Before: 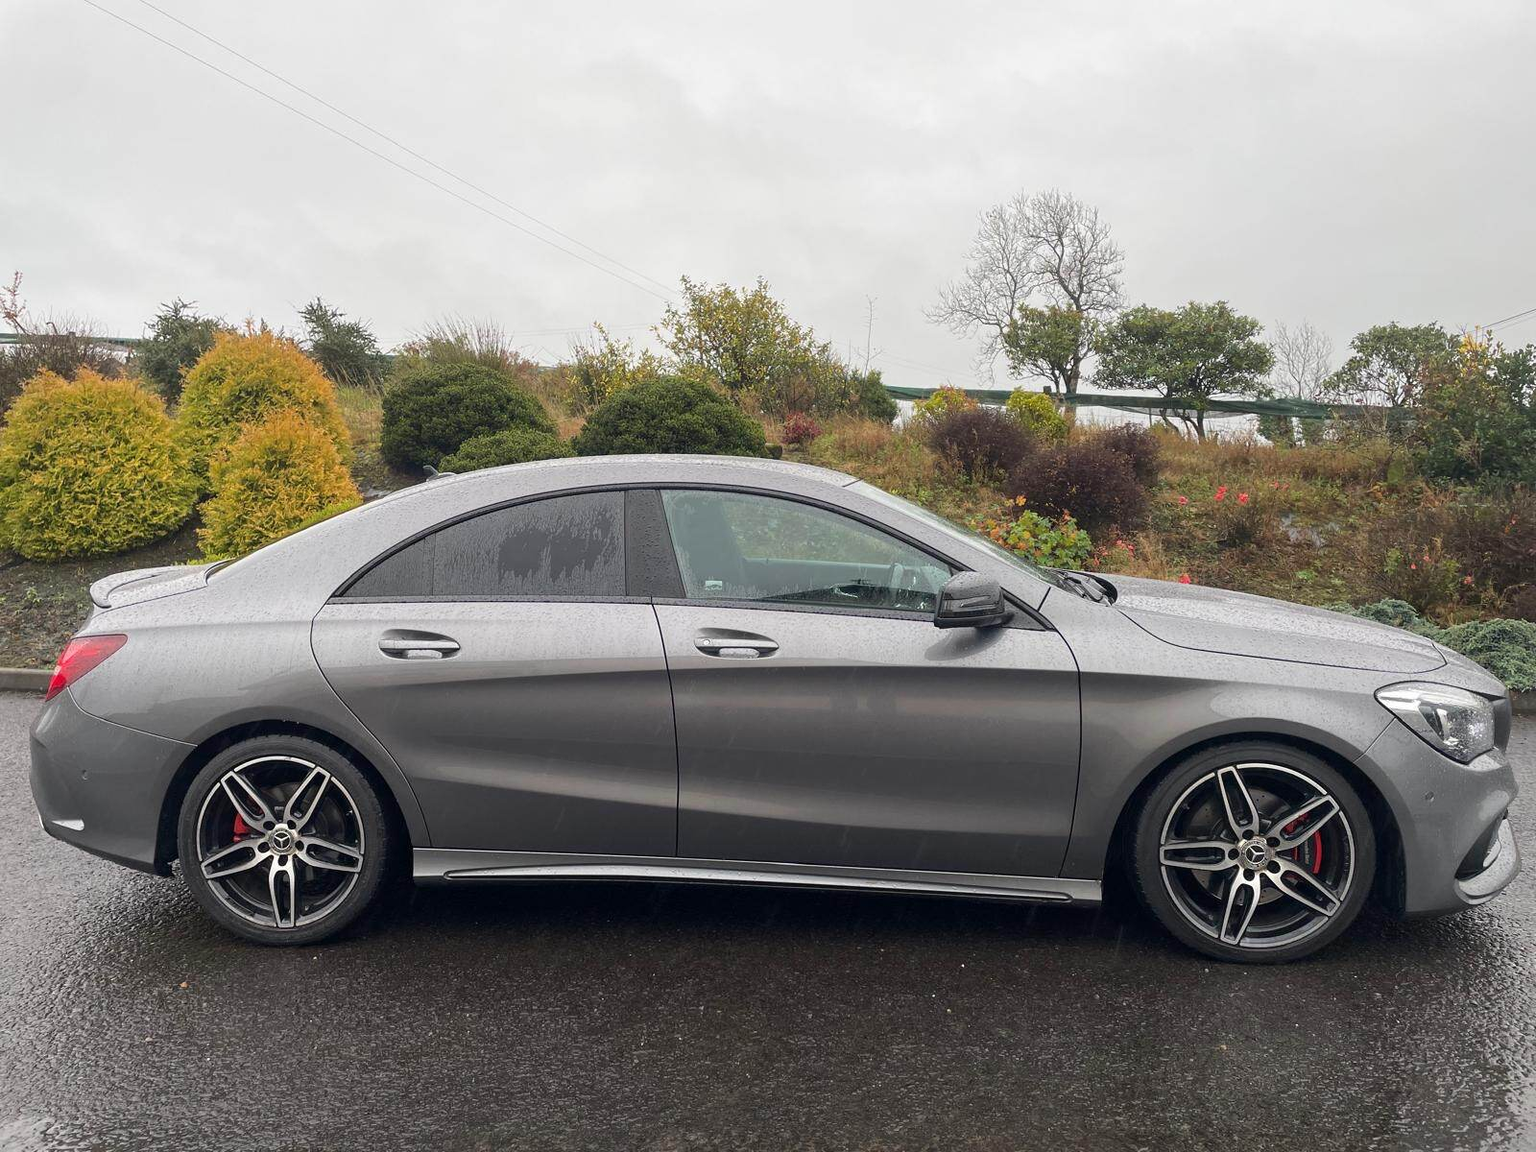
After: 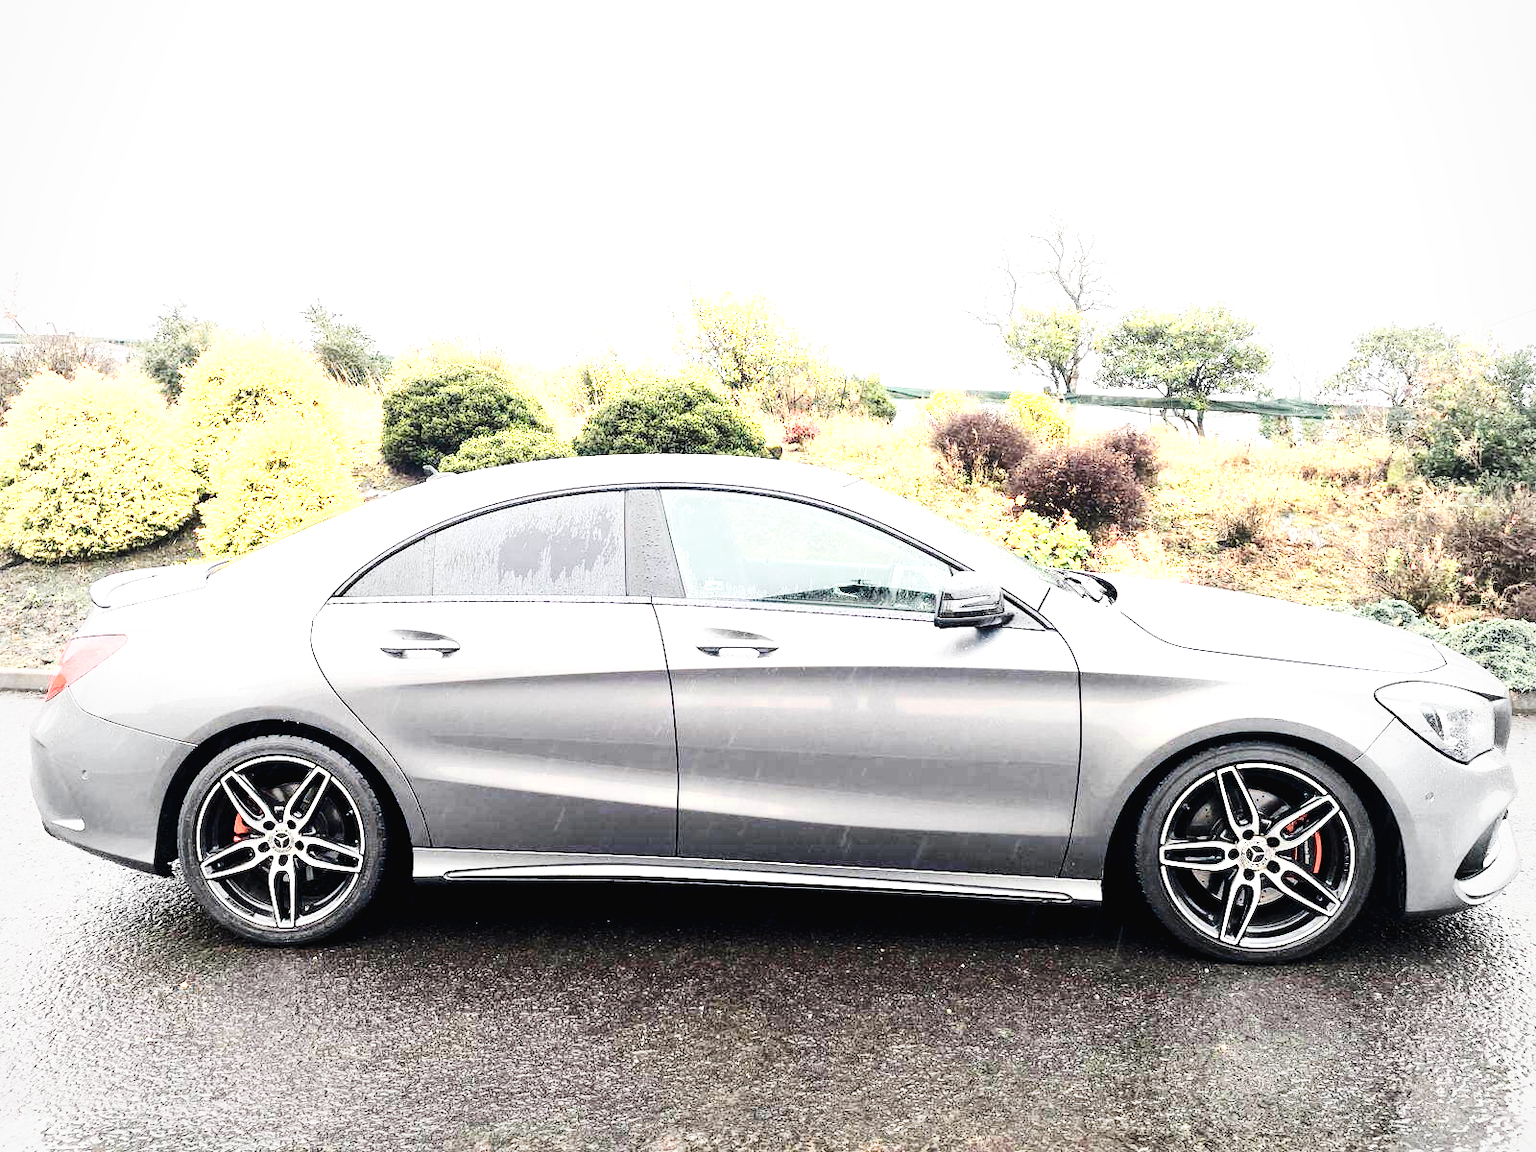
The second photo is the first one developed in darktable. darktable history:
tone curve: curves: ch0 [(0, 0) (0.003, 0.032) (0.011, 0.034) (0.025, 0.039) (0.044, 0.055) (0.069, 0.078) (0.1, 0.111) (0.136, 0.147) (0.177, 0.191) (0.224, 0.238) (0.277, 0.291) (0.335, 0.35) (0.399, 0.41) (0.468, 0.48) (0.543, 0.547) (0.623, 0.621) (0.709, 0.699) (0.801, 0.789) (0.898, 0.884) (1, 1)], preserve colors none
color zones: curves: ch0 [(0.018, 0.548) (0.224, 0.64) (0.425, 0.447) (0.675, 0.575) (0.732, 0.579)]; ch1 [(0.066, 0.487) (0.25, 0.5) (0.404, 0.43) (0.75, 0.421) (0.956, 0.421)]; ch2 [(0.044, 0.561) (0.215, 0.465) (0.399, 0.544) (0.465, 0.548) (0.614, 0.447) (0.724, 0.43) (0.882, 0.623) (0.956, 0.632)]
base curve: curves: ch0 [(0, 0) (0.007, 0.004) (0.027, 0.03) (0.046, 0.07) (0.207, 0.54) (0.442, 0.872) (0.673, 0.972) (1, 1)], preserve colors none
levels: black 3.81%, levels [0.016, 0.492, 0.969]
vignetting: fall-off start 72.07%, fall-off radius 107.03%, brightness -0.153, width/height ratio 0.735
tone equalizer: -7 EV 0.144 EV, -6 EV 0.578 EV, -5 EV 1.19 EV, -4 EV 1.29 EV, -3 EV 1.13 EV, -2 EV 0.6 EV, -1 EV 0.167 EV, edges refinement/feathering 500, mask exposure compensation -1.57 EV, preserve details no
